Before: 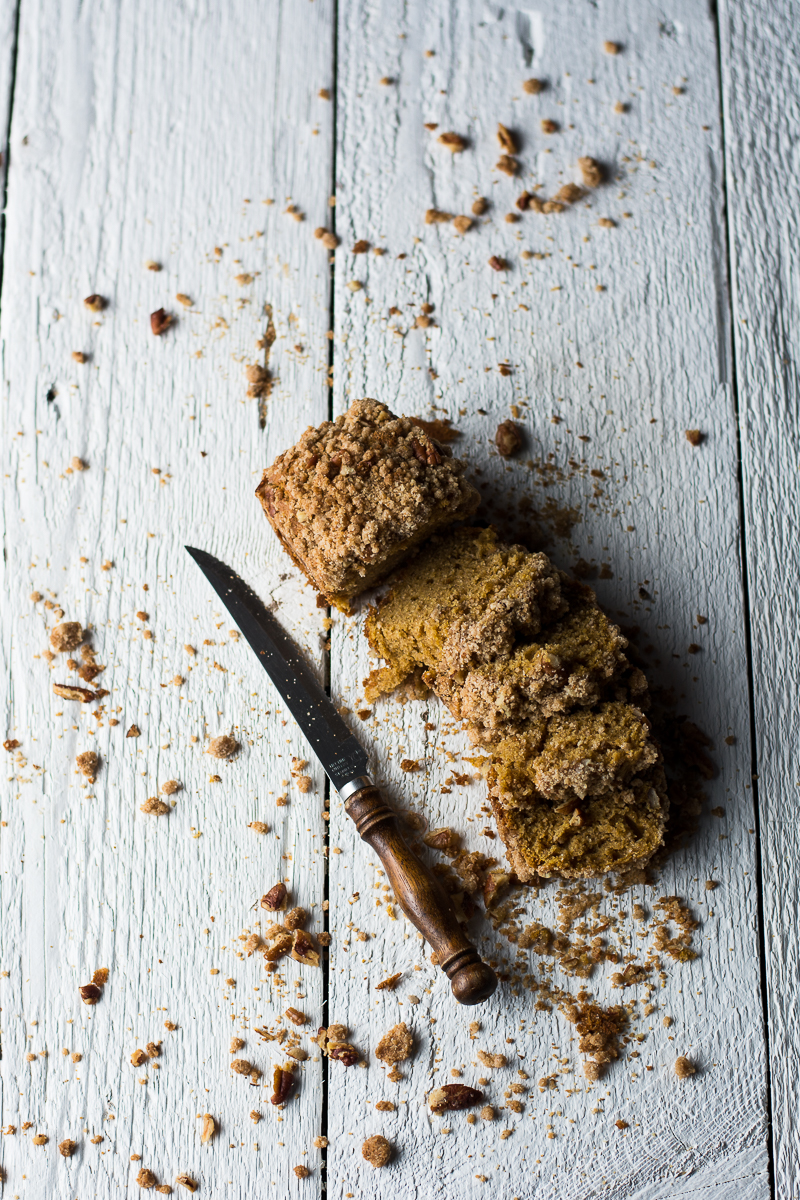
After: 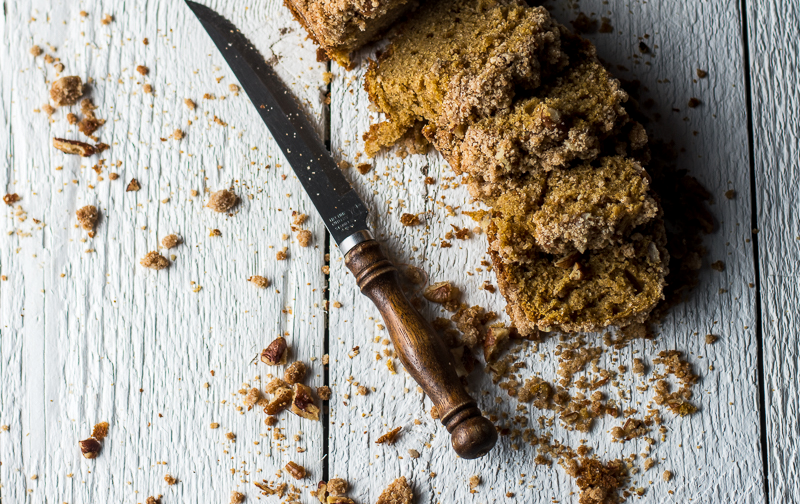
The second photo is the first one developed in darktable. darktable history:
crop: top 45.551%, bottom 12.262%
local contrast: on, module defaults
